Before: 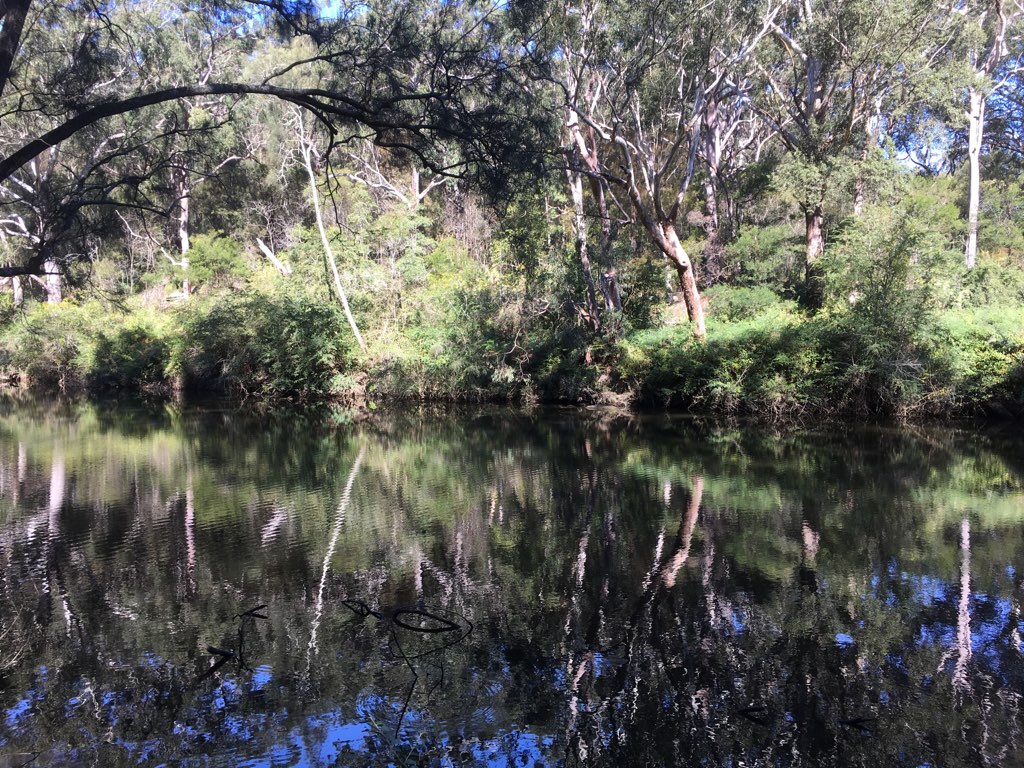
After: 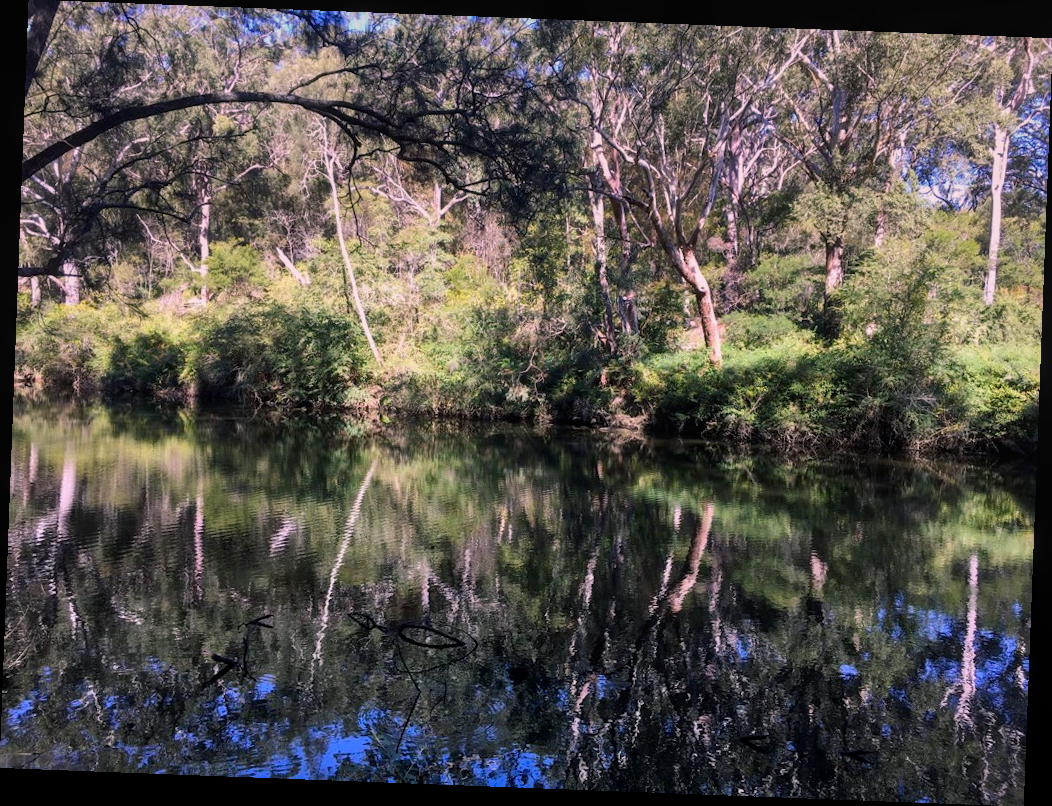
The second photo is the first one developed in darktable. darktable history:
graduated density: density 0.38 EV, hardness 21%, rotation -6.11°, saturation 32%
color balance rgb: shadows lift › chroma 2%, shadows lift › hue 217.2°, power › chroma 0.25%, power › hue 60°, highlights gain › chroma 1.5%, highlights gain › hue 309.6°, global offset › luminance -0.25%, perceptual saturation grading › global saturation 15%, global vibrance 15%
rotate and perspective: rotation 2.17°, automatic cropping off
local contrast: detail 110%
bloom: size 9%, threshold 100%, strength 7%
